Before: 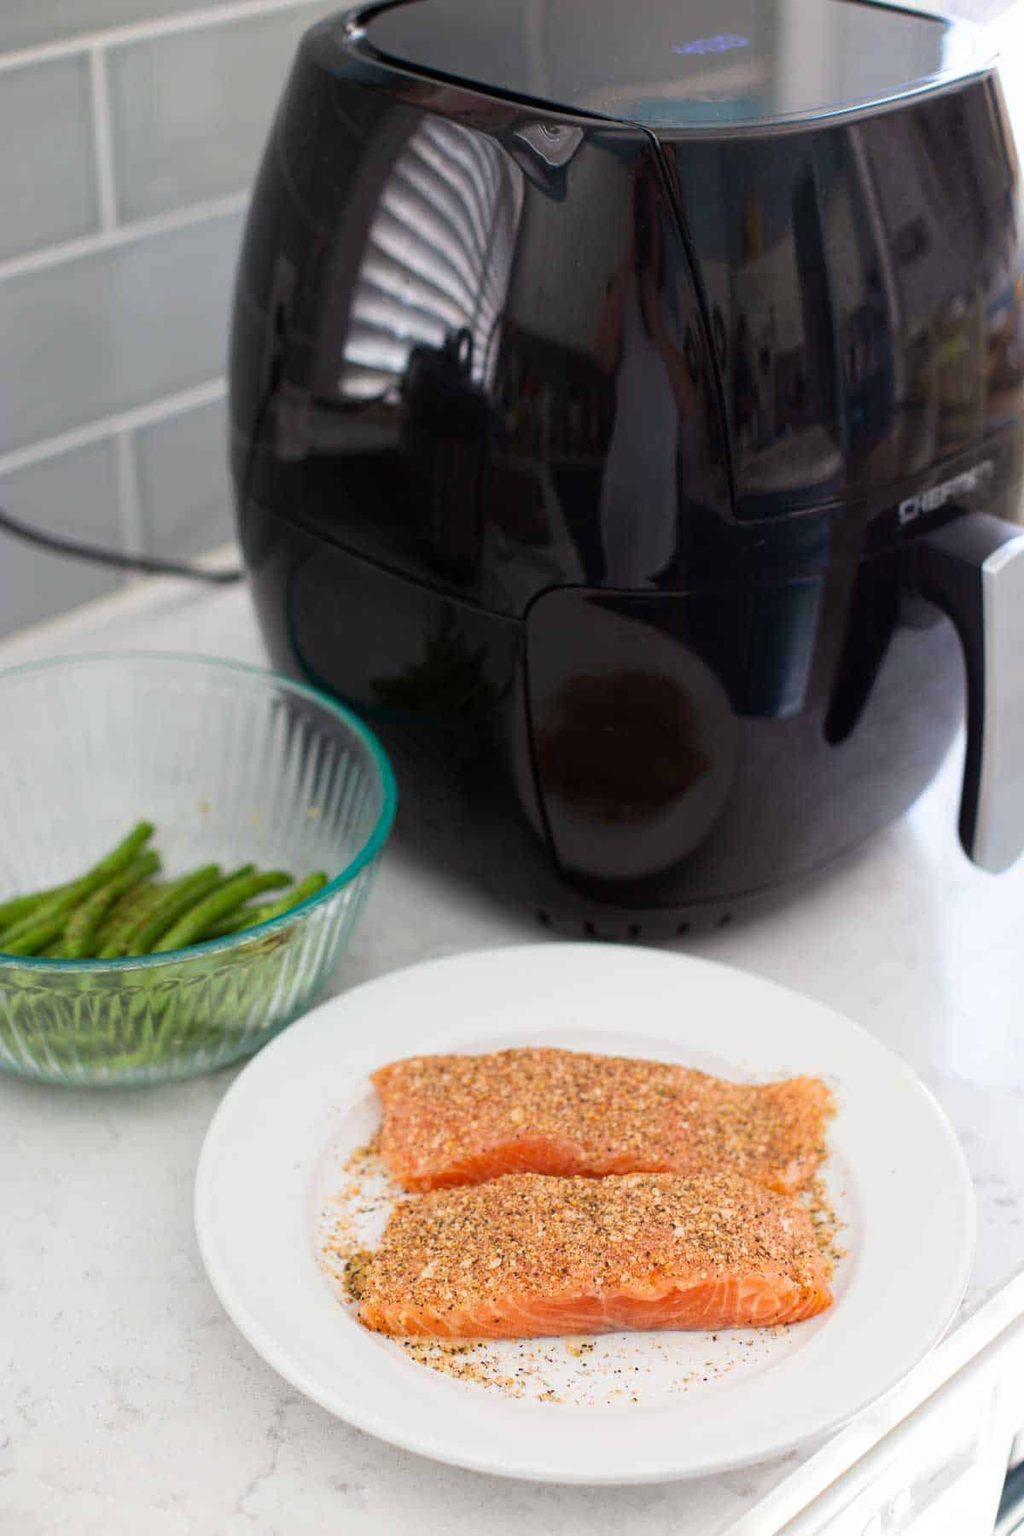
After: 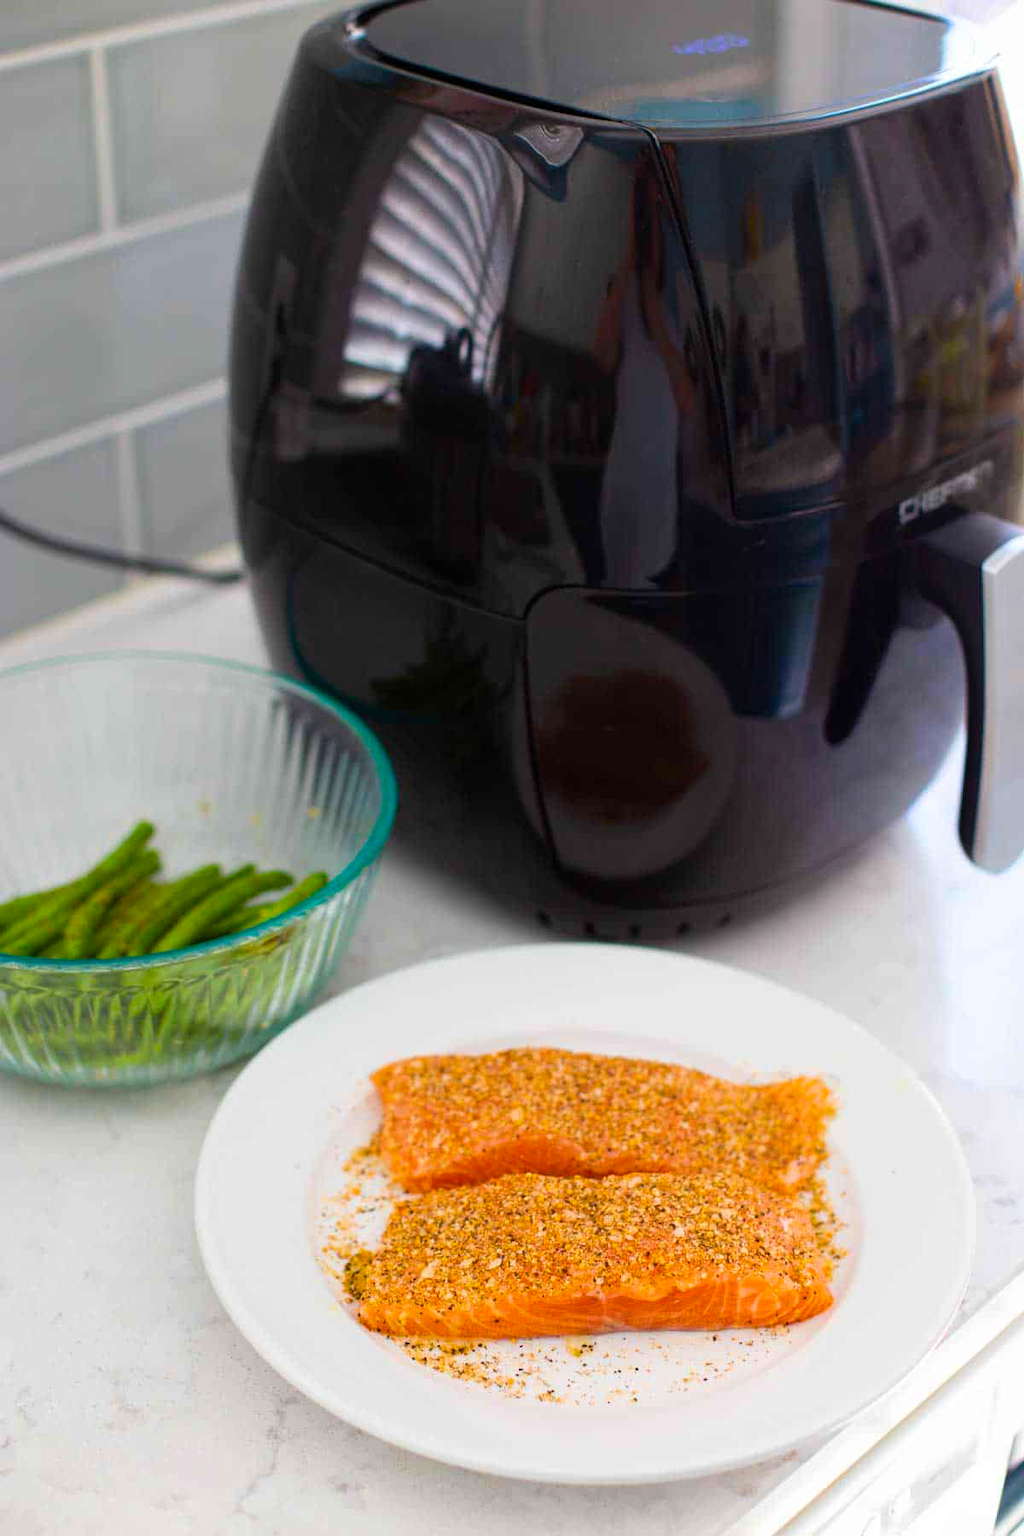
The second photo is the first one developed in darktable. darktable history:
color balance rgb: perceptual saturation grading › global saturation 19.946%, global vibrance 39.781%
